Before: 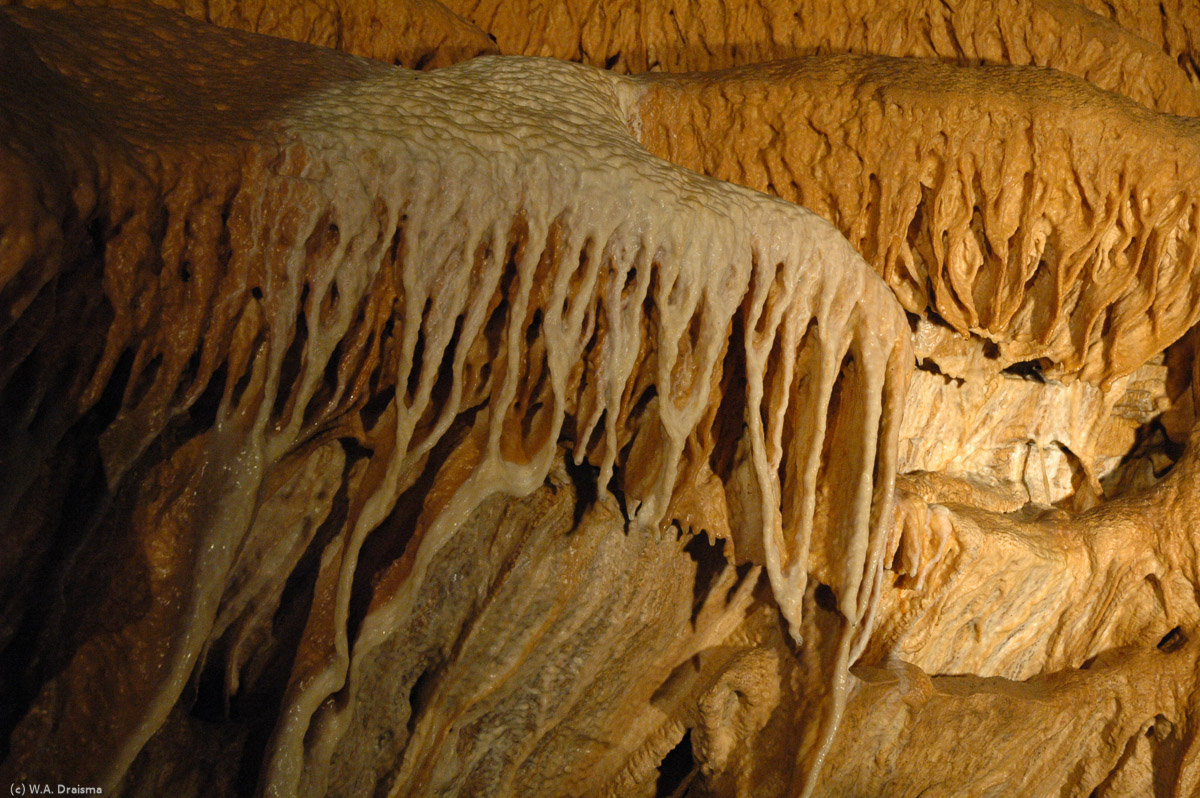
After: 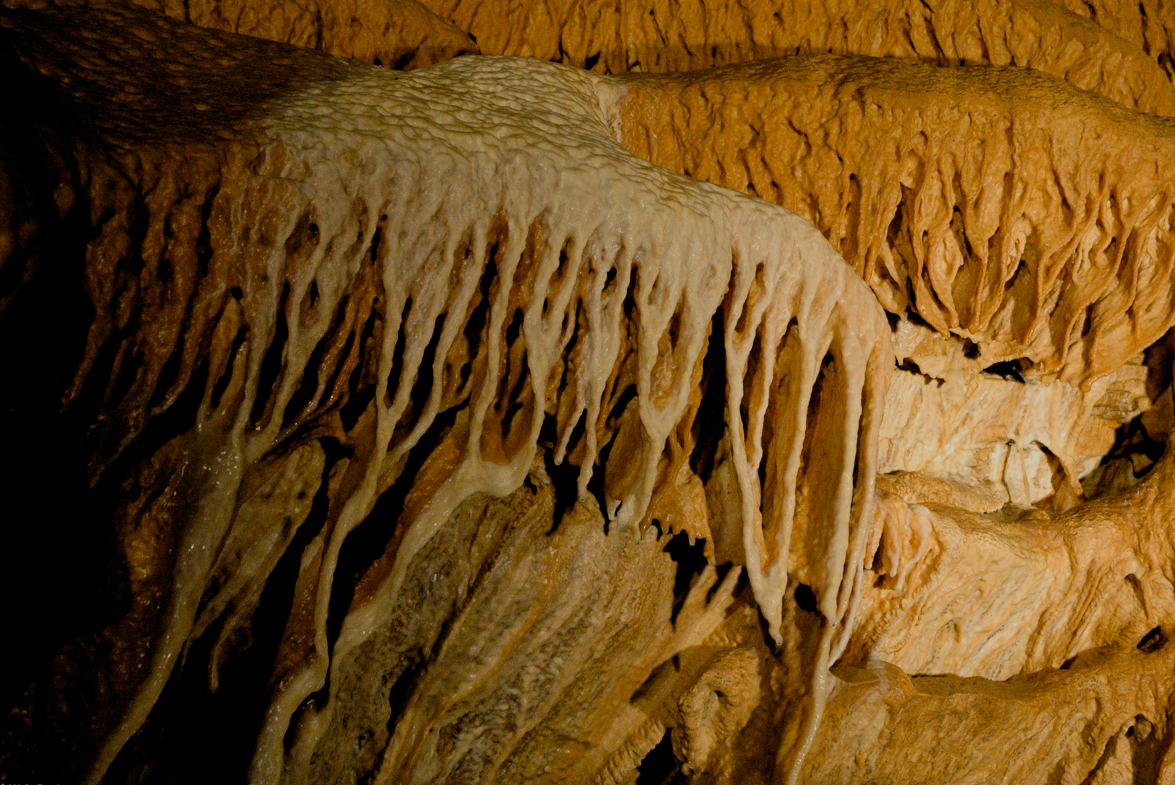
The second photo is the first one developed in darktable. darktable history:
filmic rgb: black relative exposure -7.2 EV, white relative exposure 5.37 EV, hardness 3.02
crop: left 1.729%, right 0.278%, bottom 1.603%
exposure: black level correction 0.011, compensate exposure bias true, compensate highlight preservation false
